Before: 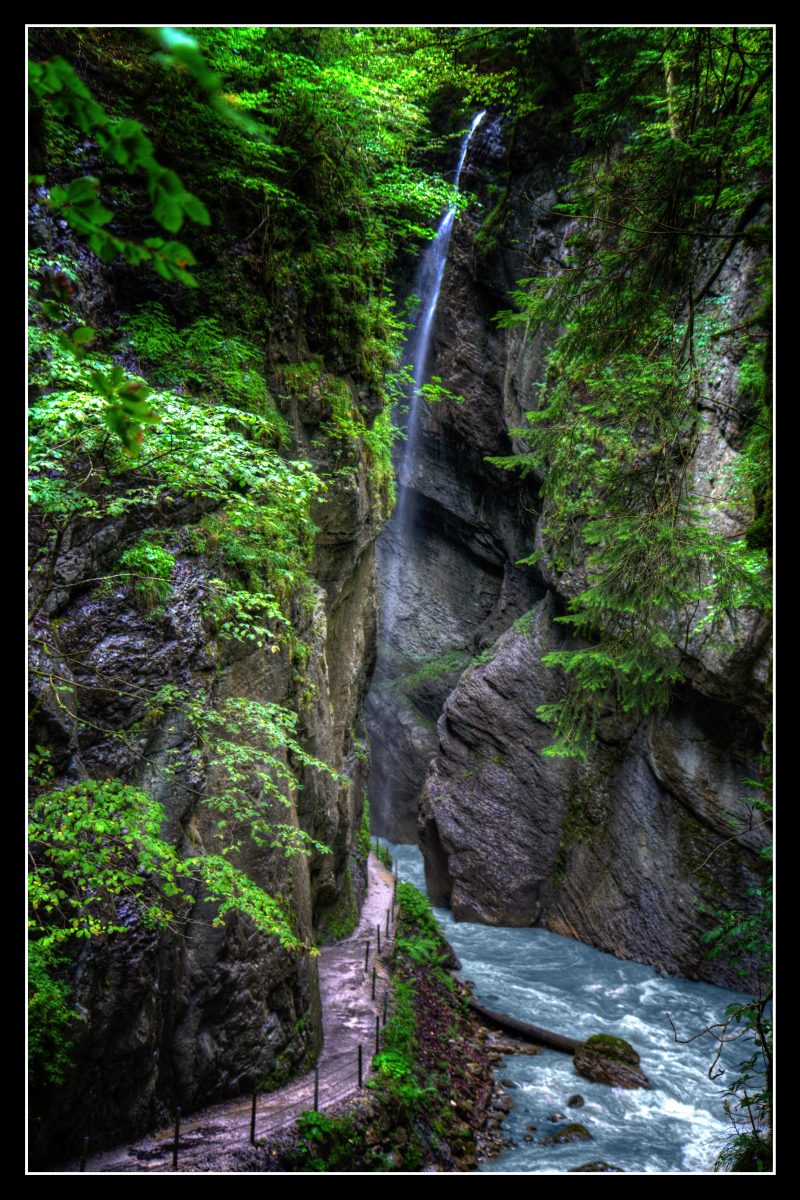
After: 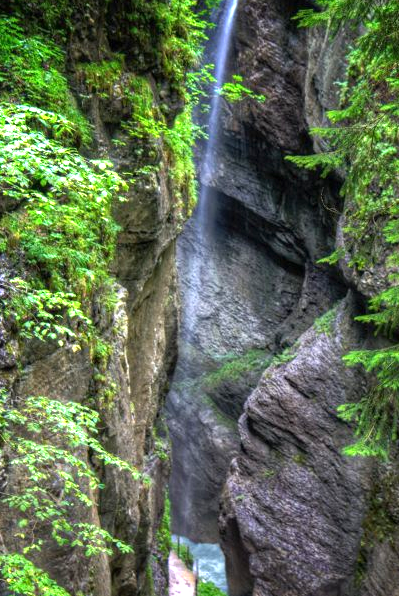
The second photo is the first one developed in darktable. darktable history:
crop: left 24.991%, top 25.157%, right 25.096%, bottom 25.115%
exposure: black level correction 0, exposure 0.889 EV, compensate highlight preservation false
